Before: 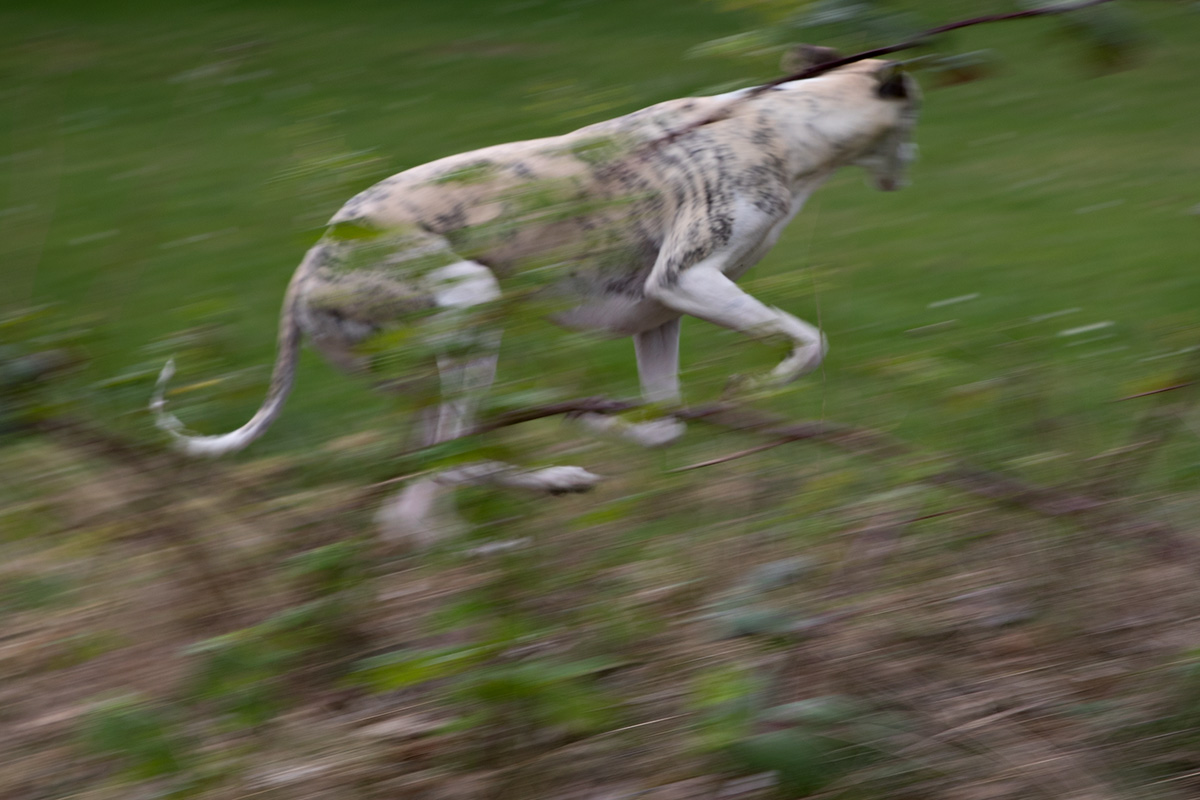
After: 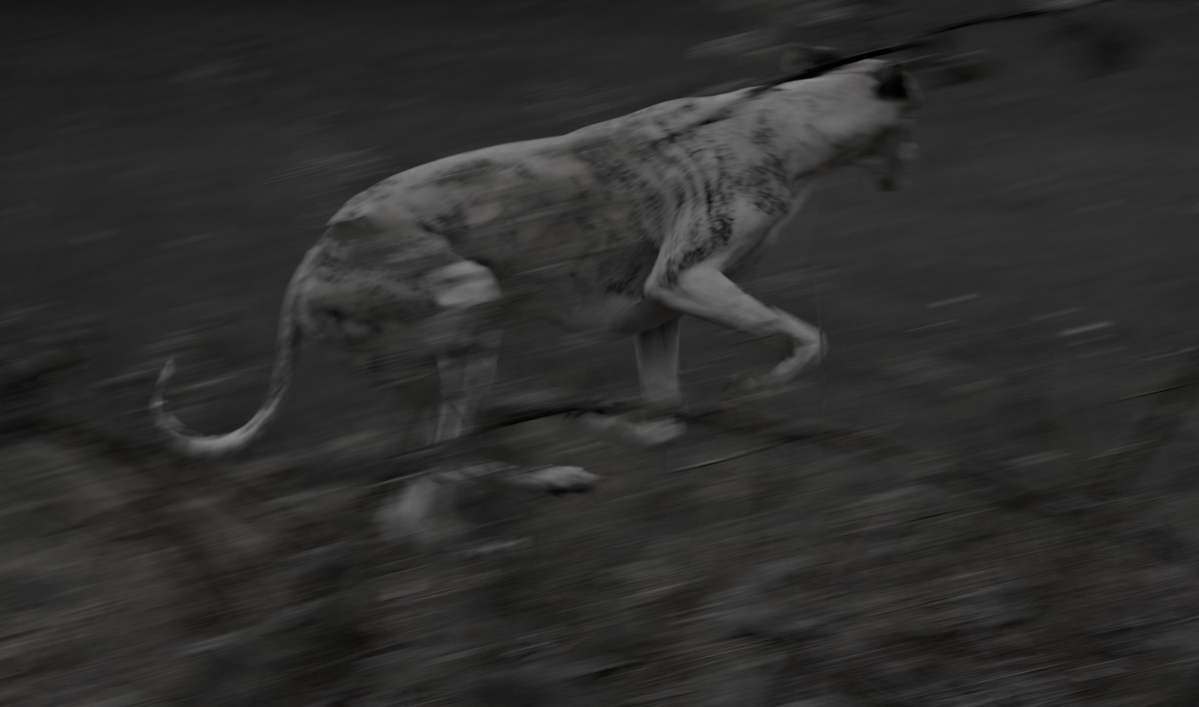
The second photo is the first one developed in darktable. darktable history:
color zones: curves: ch0 [(0, 0.613) (0.01, 0.613) (0.245, 0.448) (0.498, 0.529) (0.642, 0.665) (0.879, 0.777) (0.99, 0.613)]; ch1 [(0, 0.035) (0.121, 0.189) (0.259, 0.197) (0.415, 0.061) (0.589, 0.022) (0.732, 0.022) (0.857, 0.026) (0.991, 0.053)], mix 42.76%
exposure: exposure -1.985 EV, compensate highlight preservation false
crop and rotate: top 0%, bottom 11.517%
